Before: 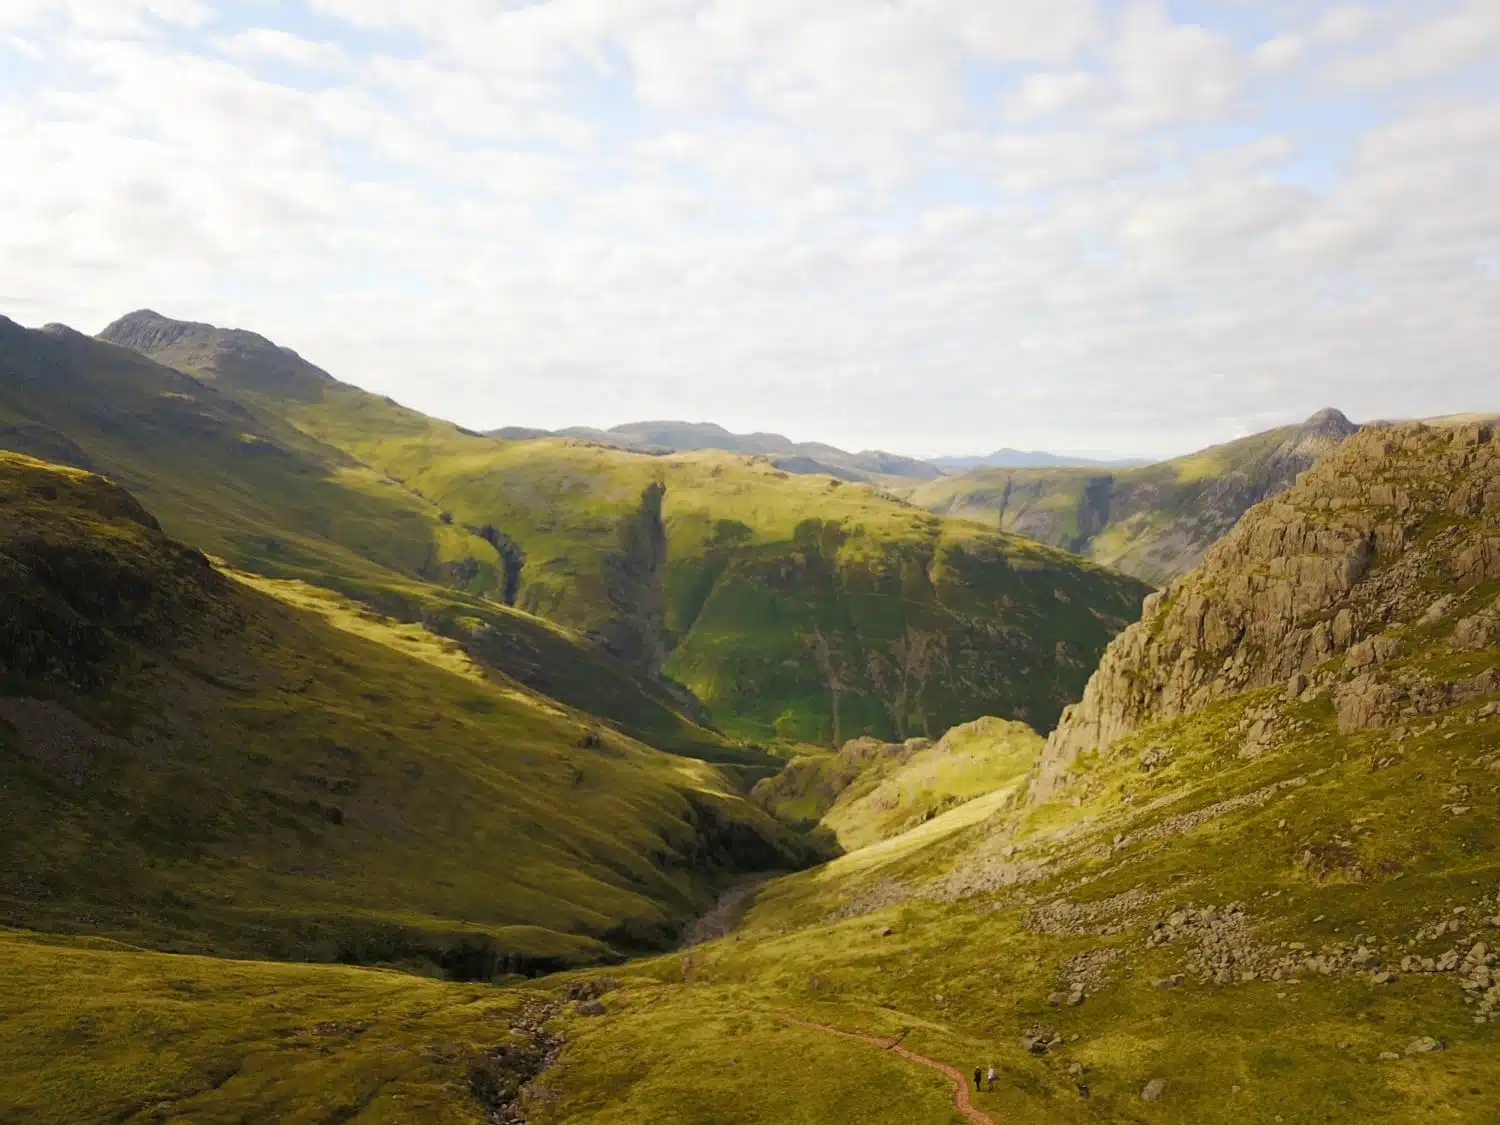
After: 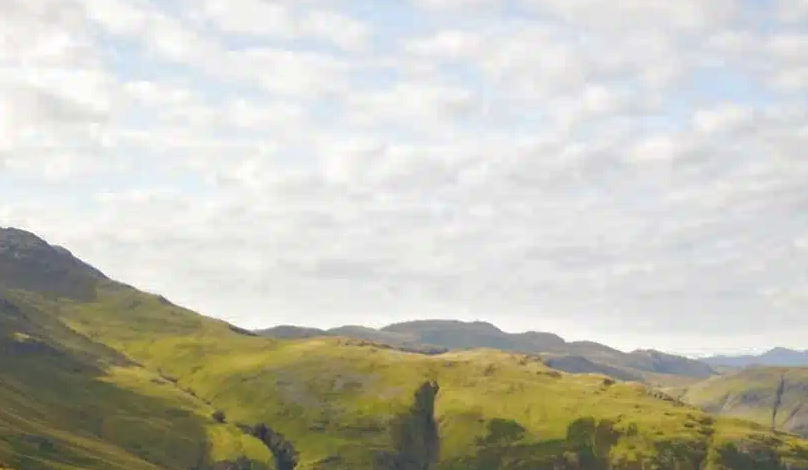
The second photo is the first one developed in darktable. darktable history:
contrast equalizer: y [[0.524, 0.538, 0.547, 0.548, 0.538, 0.524], [0.5 ×6], [0.5 ×6], [0 ×6], [0 ×6]]
crop: left 15.198%, top 9.02%, right 30.899%, bottom 49.115%
shadows and highlights: on, module defaults
